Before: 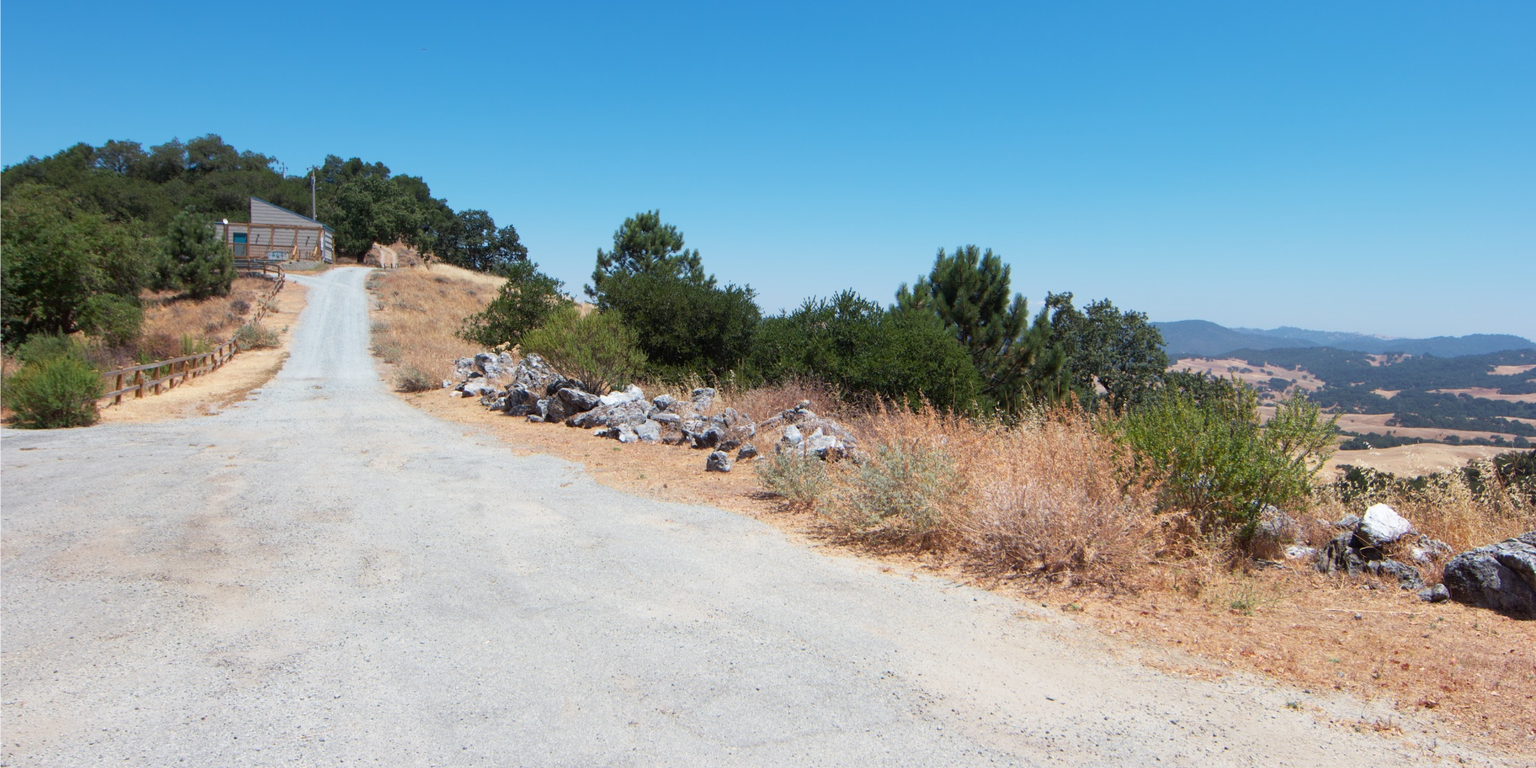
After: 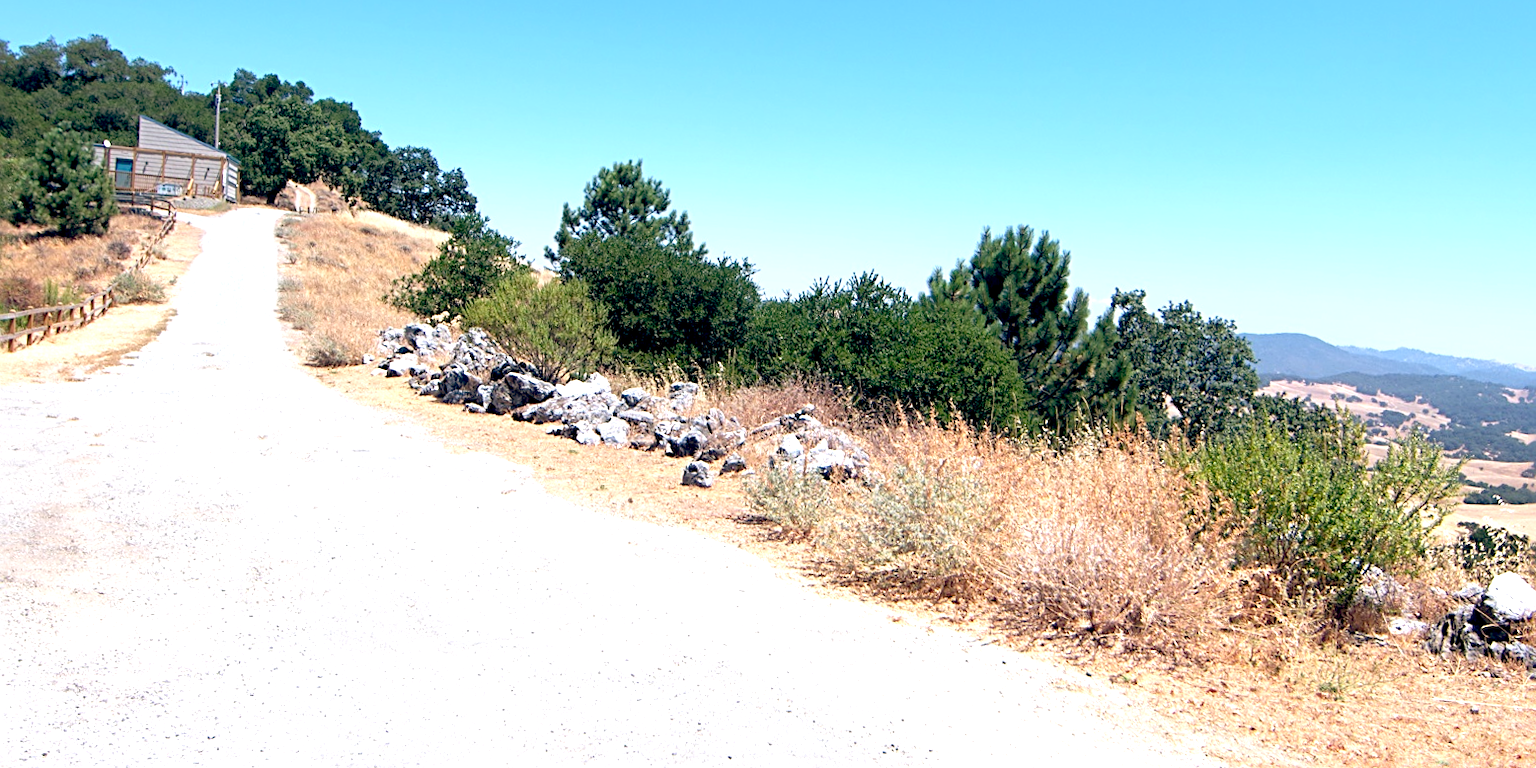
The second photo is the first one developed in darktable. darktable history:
exposure: black level correction 0, exposure 0.9 EV, compensate highlight preservation false
sharpen: radius 3.119
crop and rotate: angle -3.27°, left 5.211%, top 5.211%, right 4.607%, bottom 4.607%
white balance: red 0.983, blue 1.036
color balance: lift [0.975, 0.993, 1, 1.015], gamma [1.1, 1, 1, 0.945], gain [1, 1.04, 1, 0.95]
